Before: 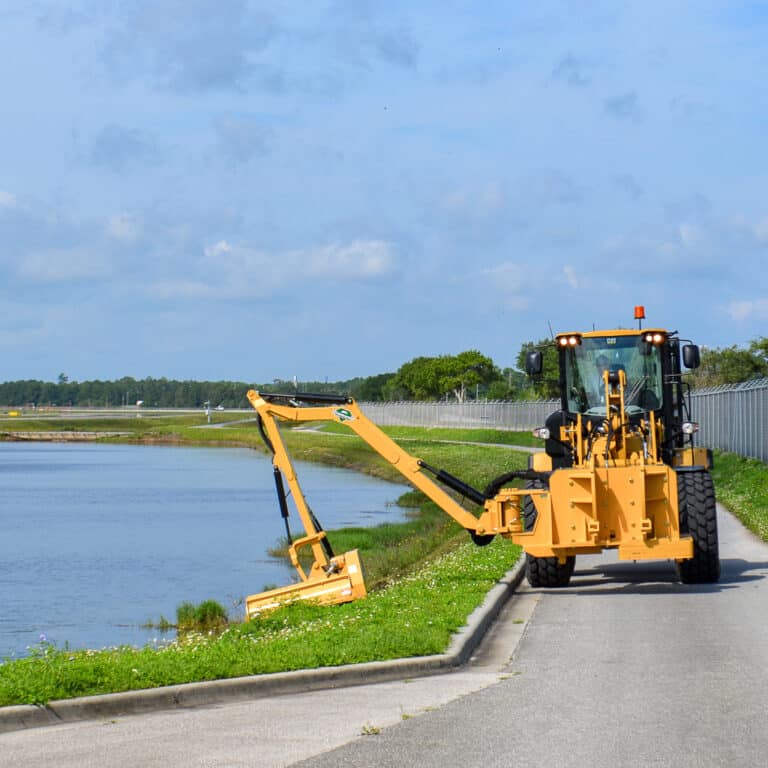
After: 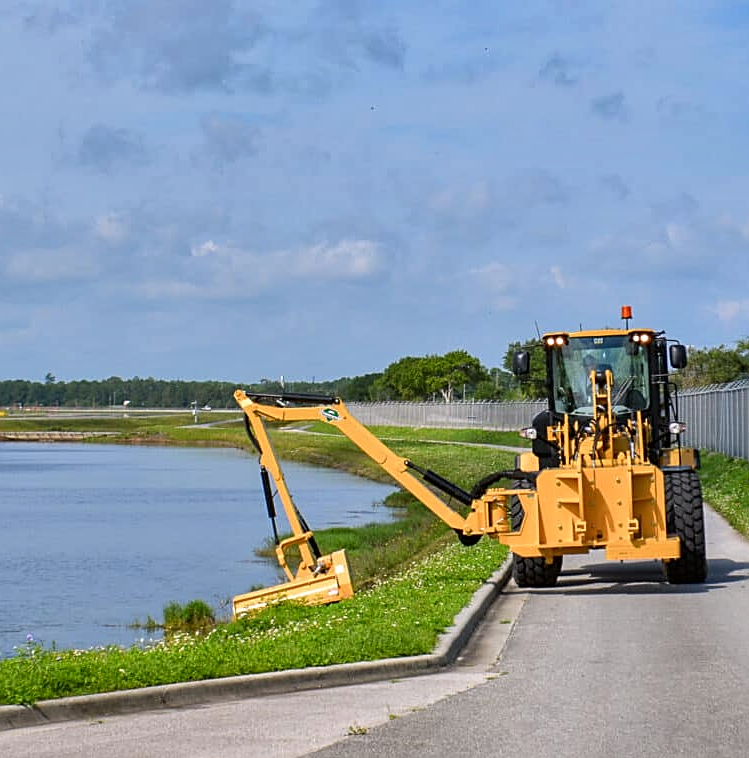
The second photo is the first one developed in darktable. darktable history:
sharpen: on, module defaults
shadows and highlights: shadows 40, highlights -54, highlights color adjustment 46%, low approximation 0.01, soften with gaussian
crop and rotate: left 1.774%, right 0.633%, bottom 1.28%
color correction: highlights a* 3.12, highlights b* -1.55, shadows a* -0.101, shadows b* 2.52, saturation 0.98
